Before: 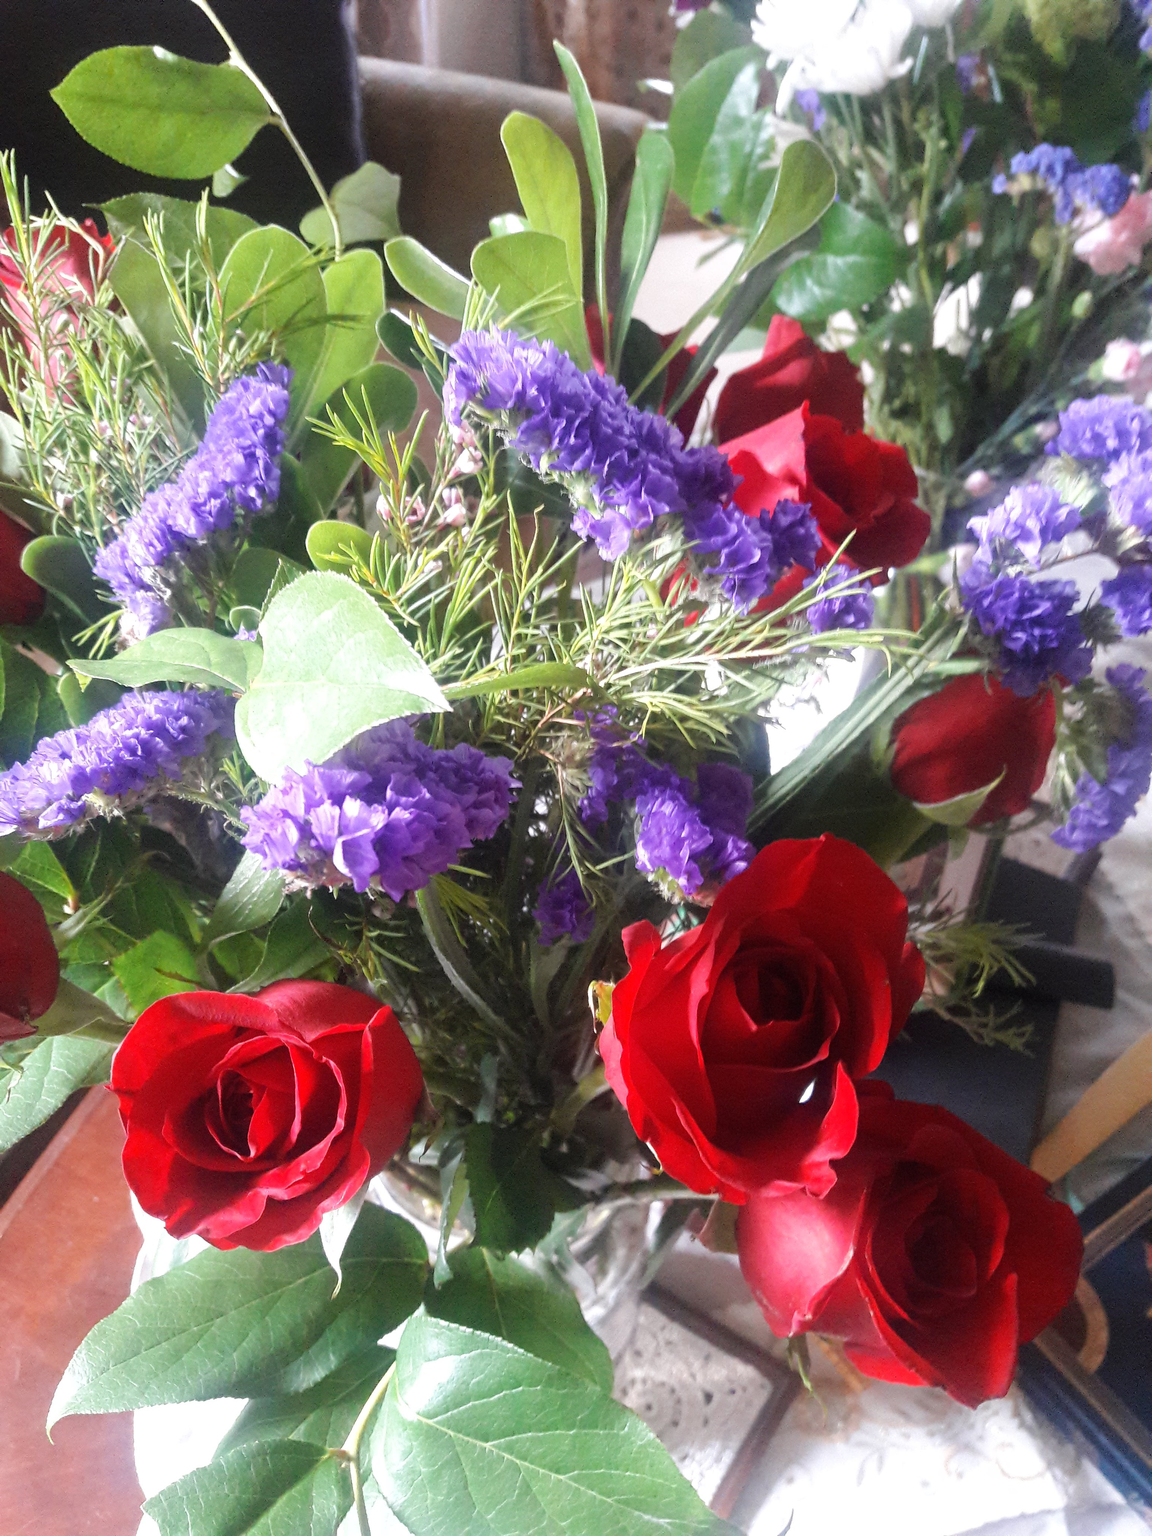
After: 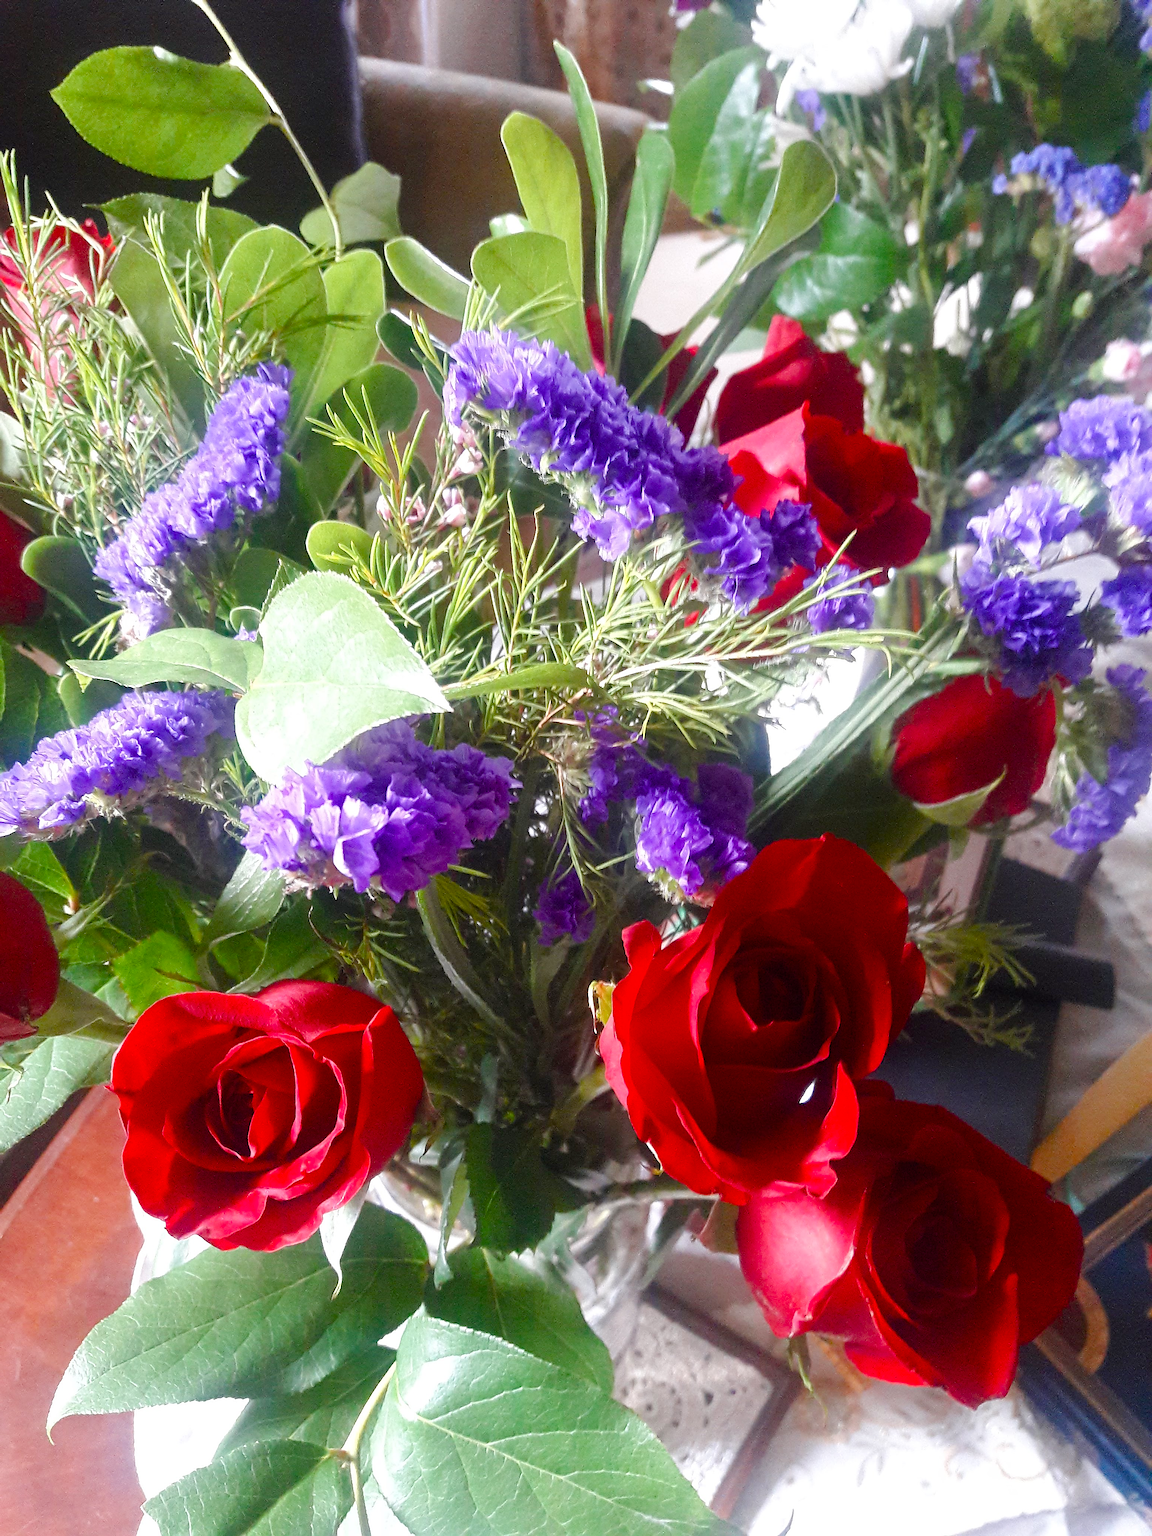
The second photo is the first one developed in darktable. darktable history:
sharpen: on, module defaults
color balance rgb: perceptual saturation grading › global saturation 43.826%, perceptual saturation grading › highlights -50.525%, perceptual saturation grading › shadows 30.183%, global vibrance 9.167%
